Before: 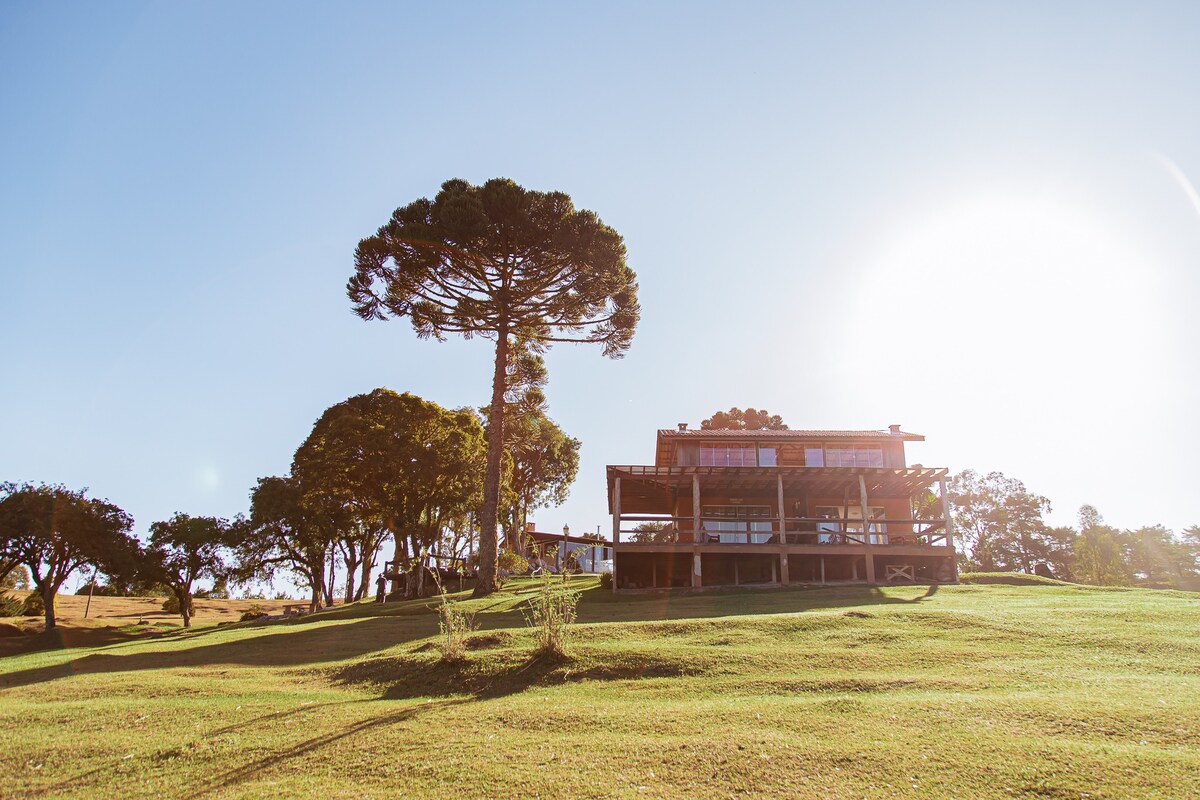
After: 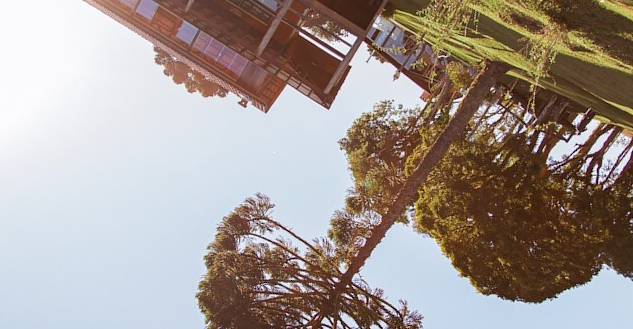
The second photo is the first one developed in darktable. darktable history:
crop and rotate: angle 148.59°, left 9.175%, top 15.63%, right 4.547%, bottom 17.005%
